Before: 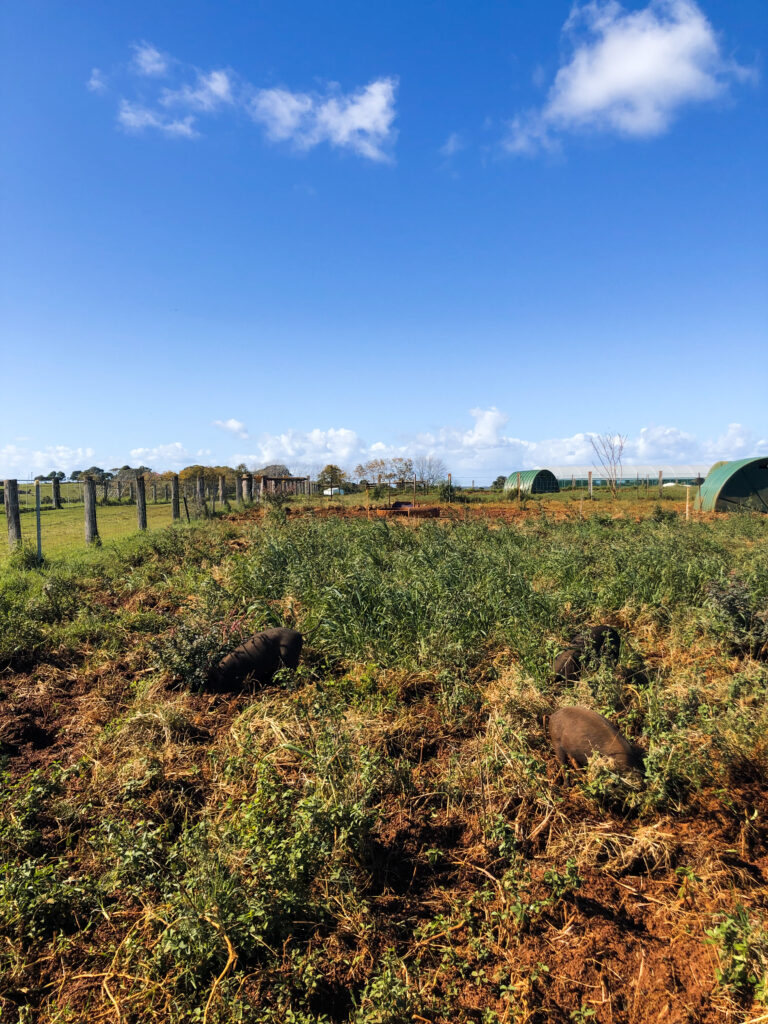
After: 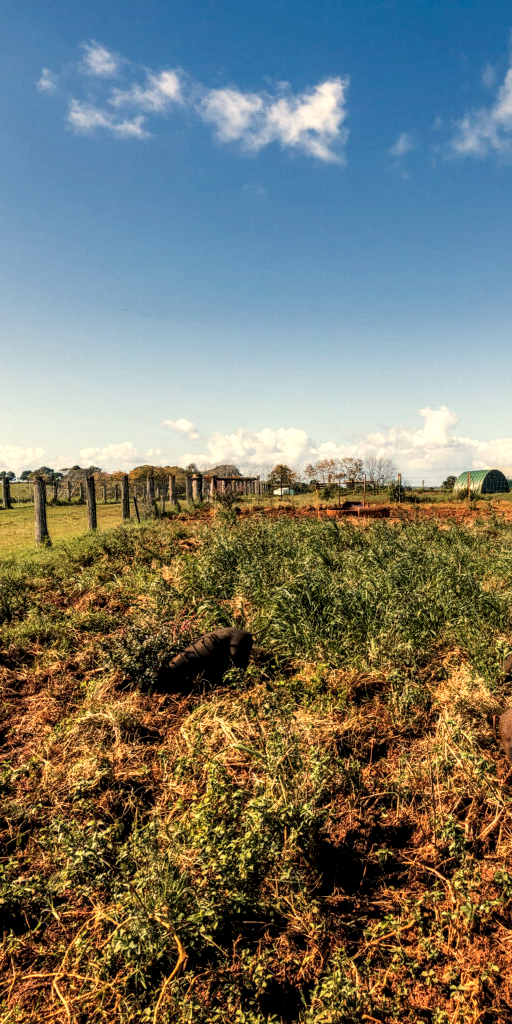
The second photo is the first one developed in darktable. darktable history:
local contrast: detail 150%
white balance: red 1.138, green 0.996, blue 0.812
crop and rotate: left 6.617%, right 26.717%
